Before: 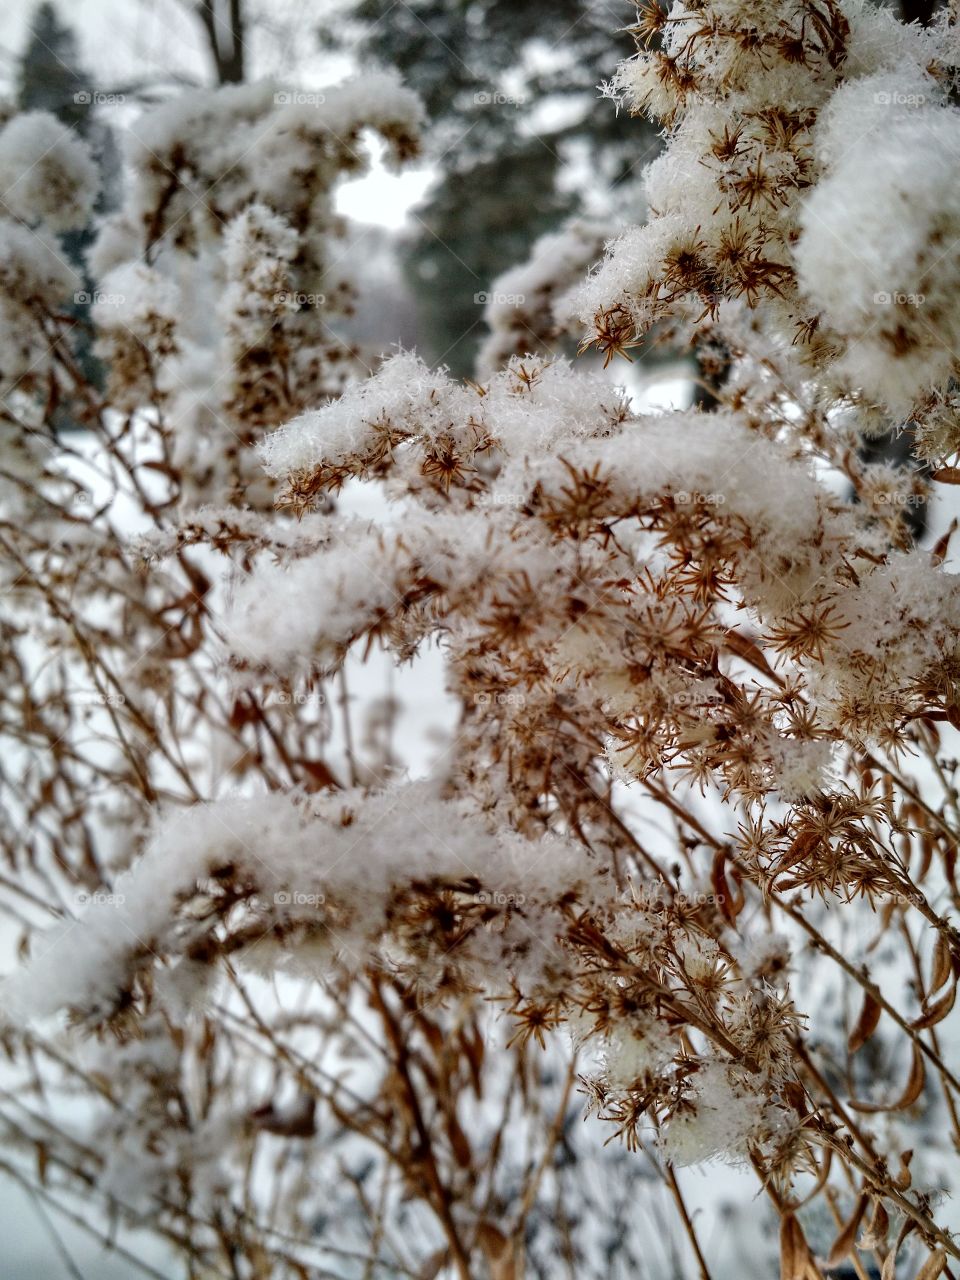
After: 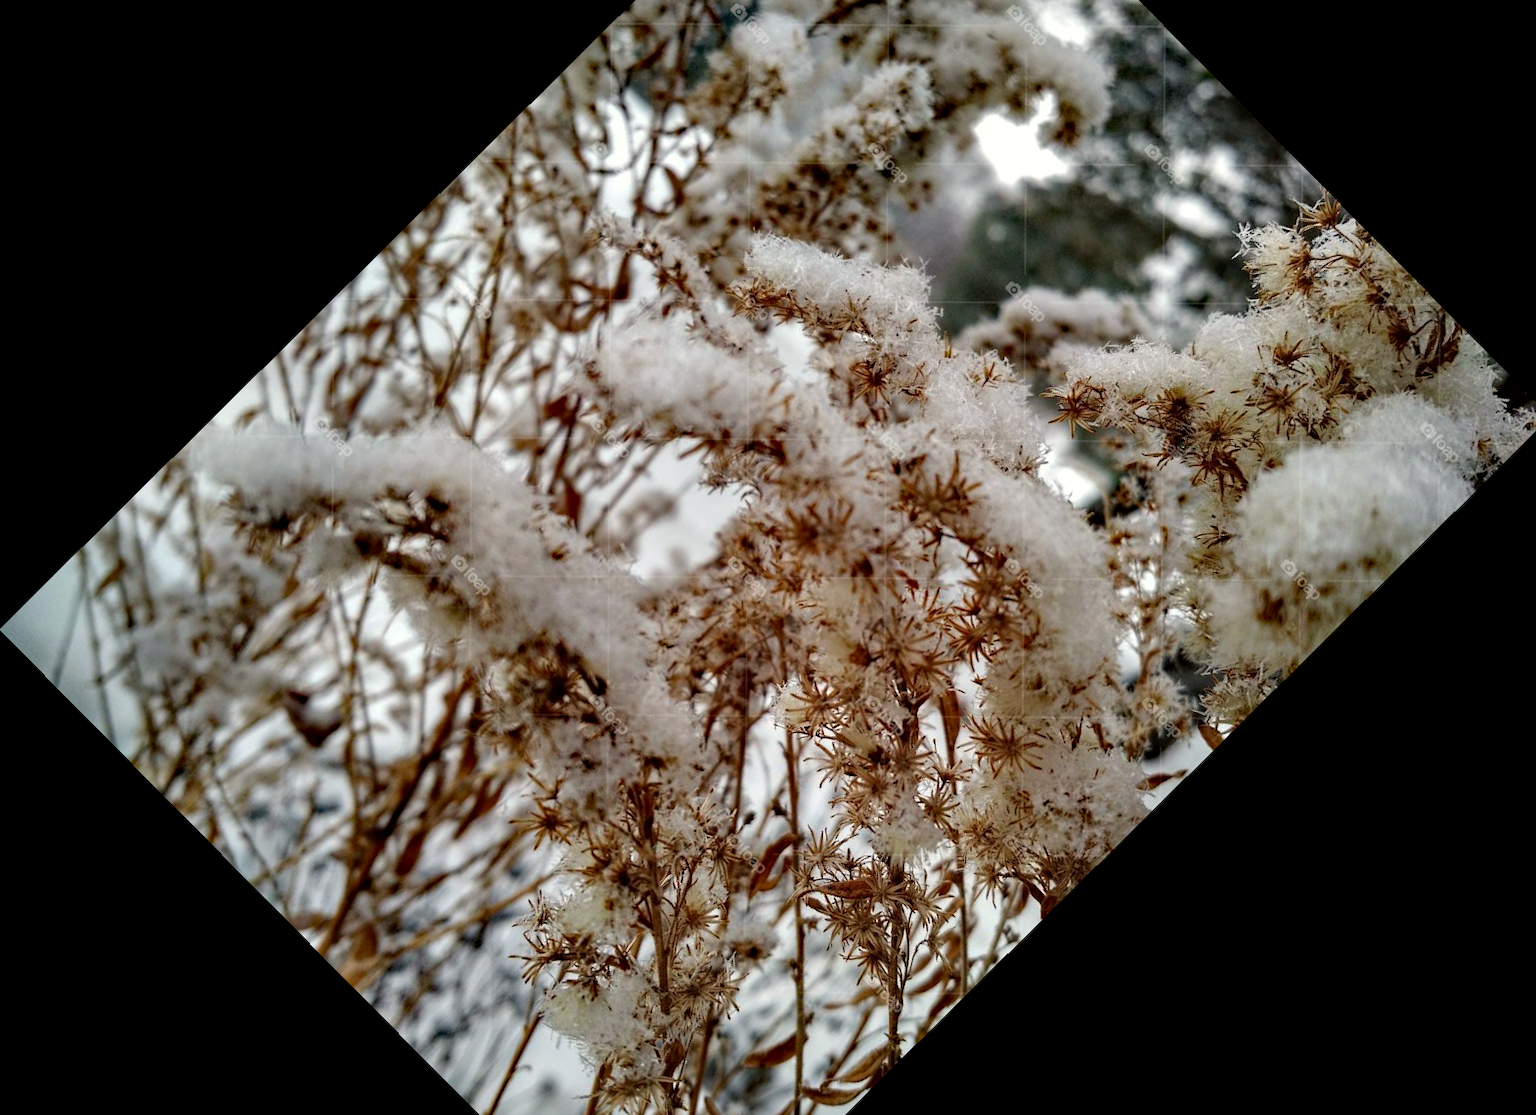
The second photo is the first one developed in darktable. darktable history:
crop and rotate: angle -45.31°, top 16.214%, right 0.852%, bottom 11.638%
color correction: highlights b* 3.03
haze removal: strength 0.28, distance 0.249, compatibility mode true, adaptive false
